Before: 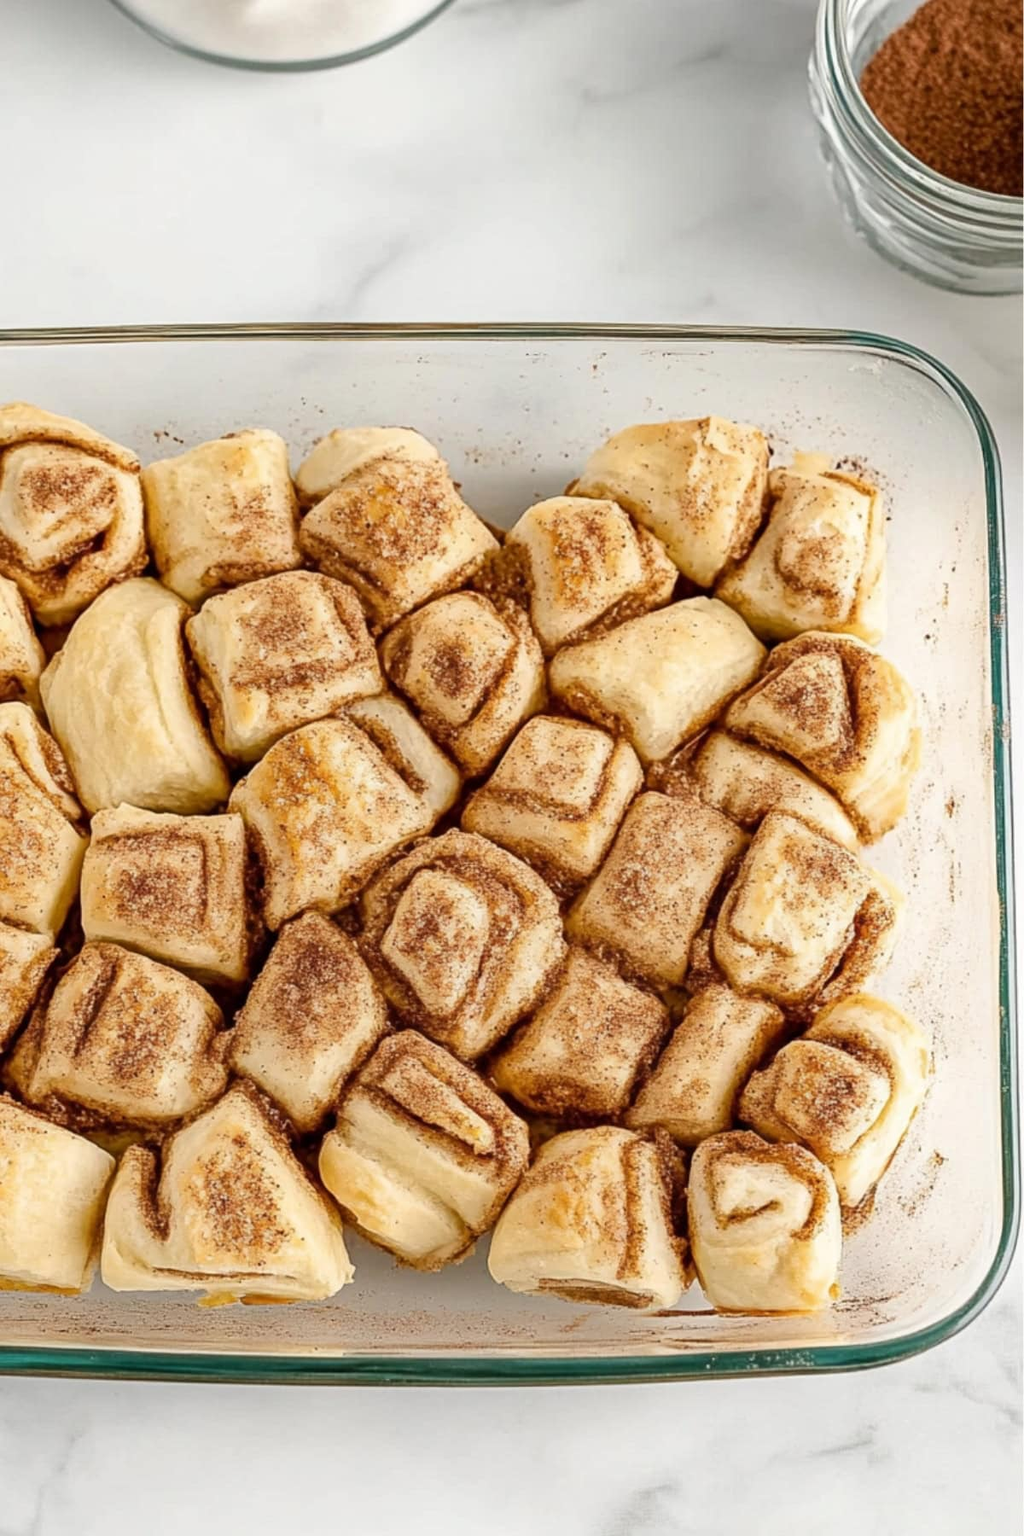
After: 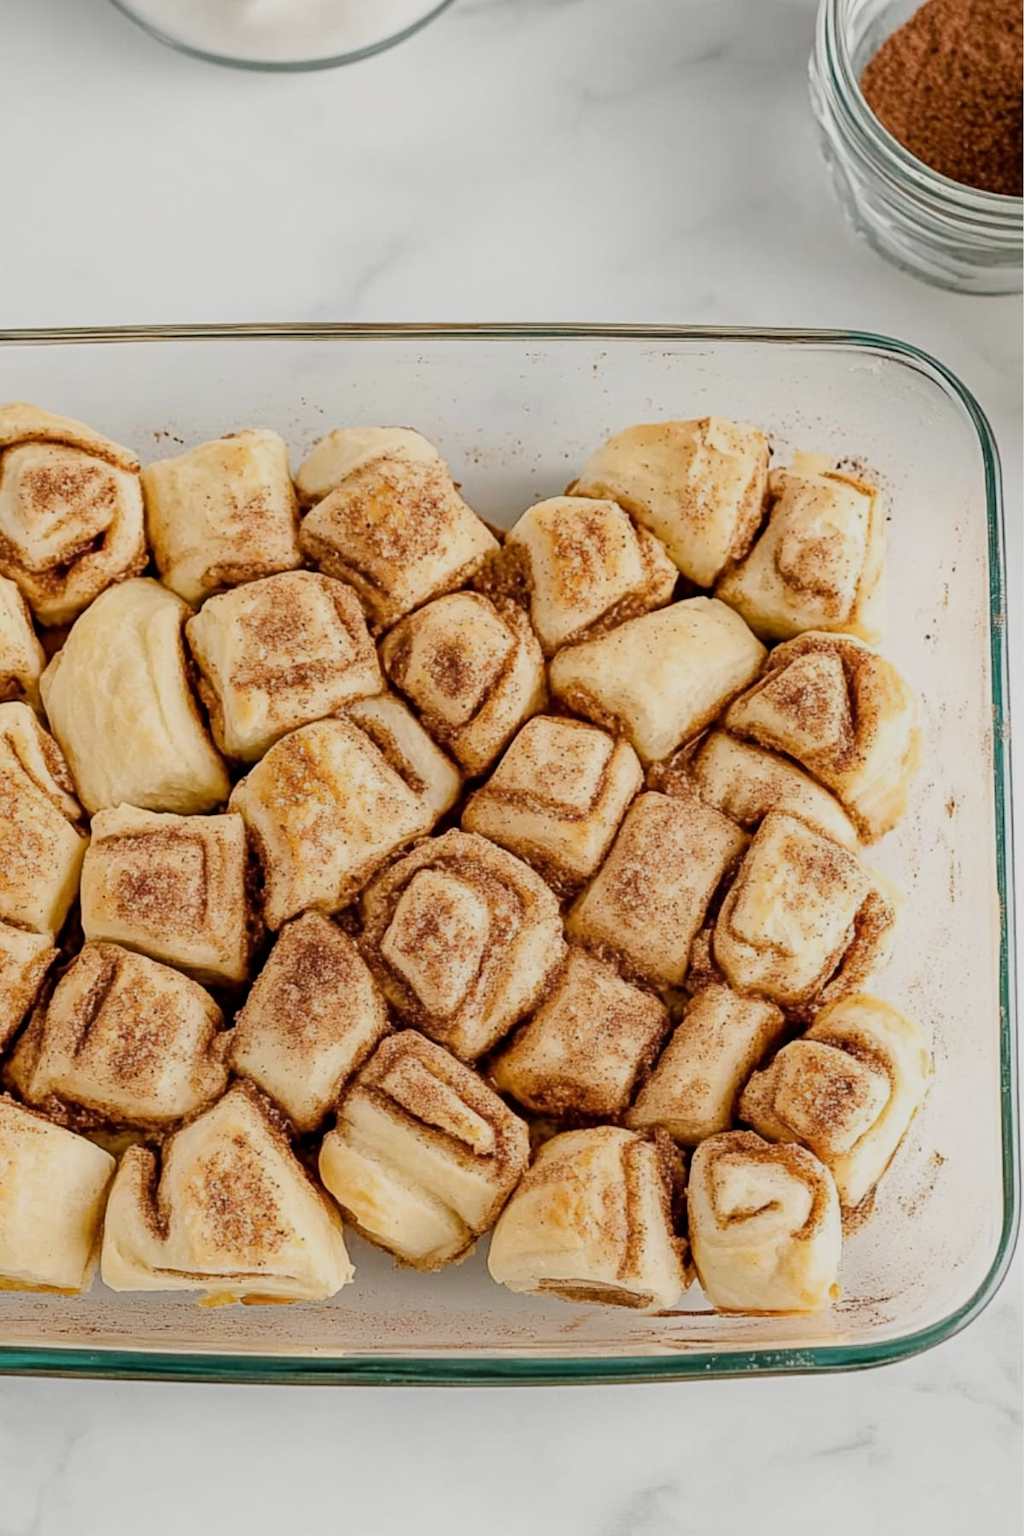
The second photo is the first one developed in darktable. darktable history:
filmic rgb: black relative exposure -7.99 EV, white relative exposure 3.95 EV, hardness 4.12, contrast 0.988
